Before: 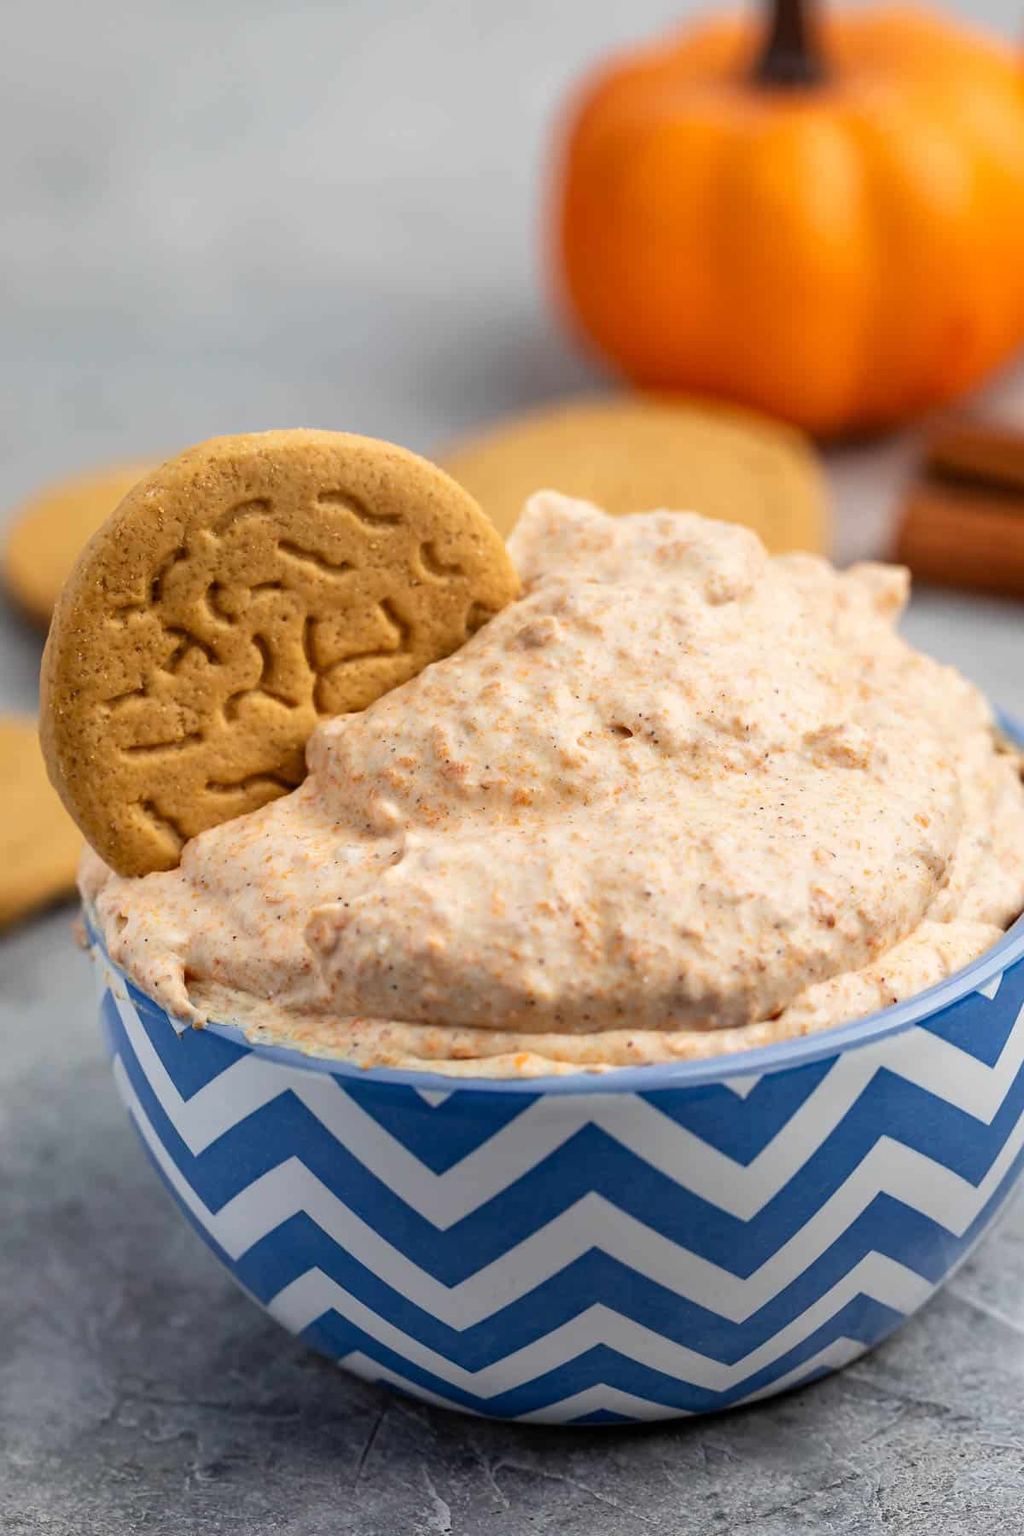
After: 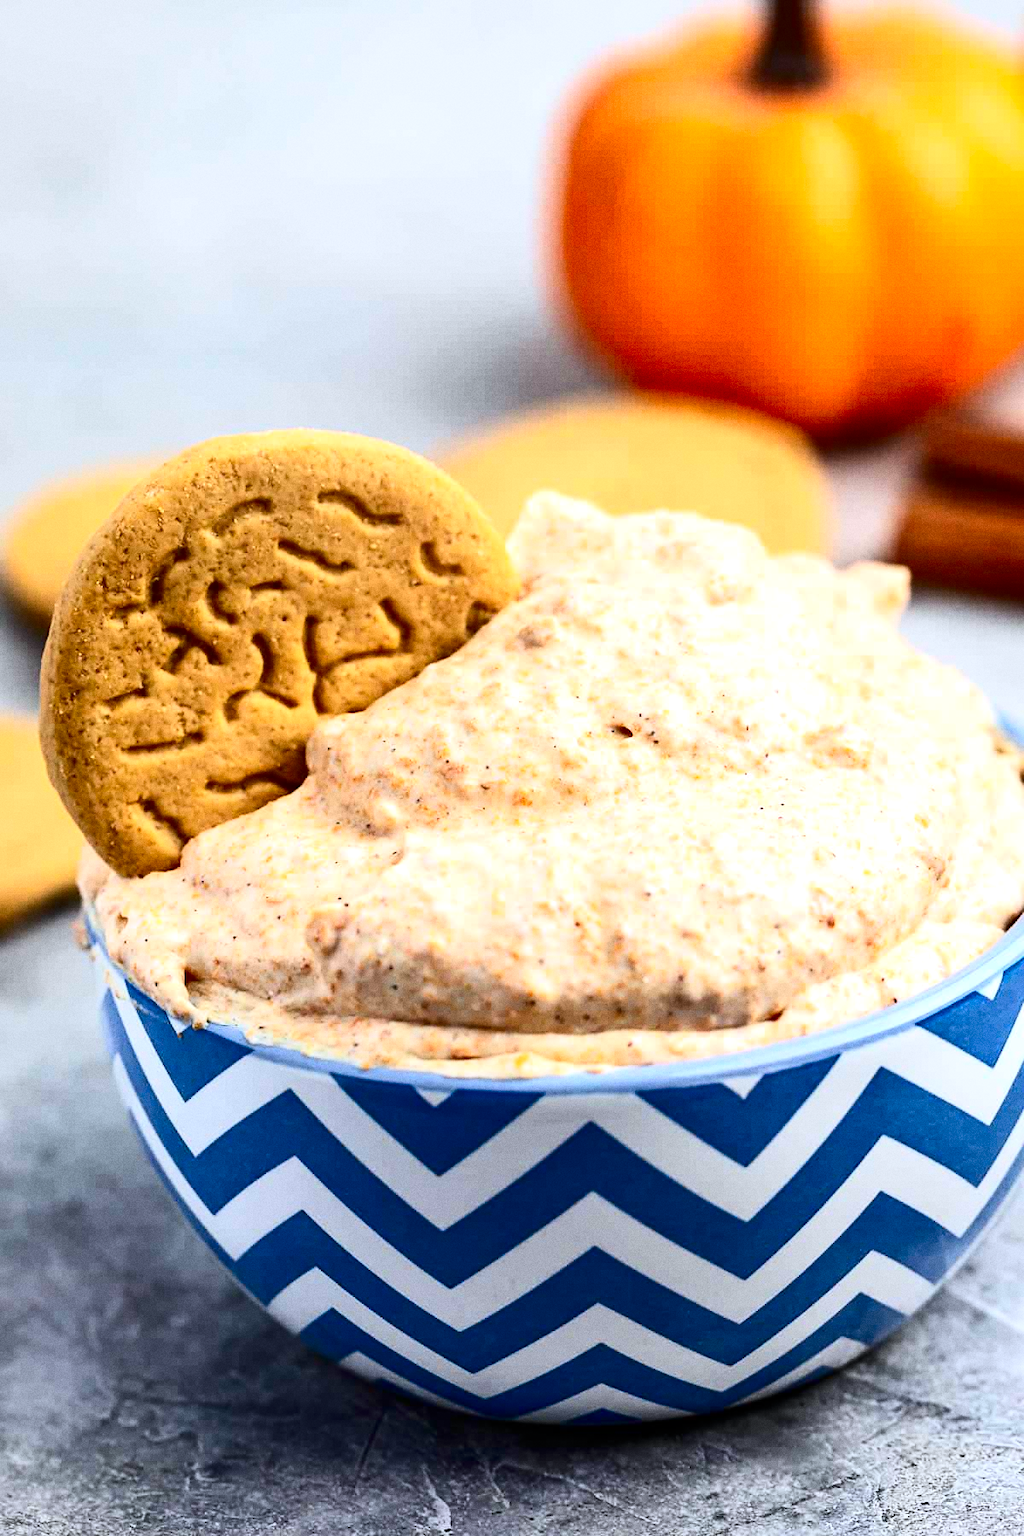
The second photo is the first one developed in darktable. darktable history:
white balance: red 0.967, blue 1.049
grain: coarseness 0.47 ISO
contrast brightness saturation: contrast 0.32, brightness -0.08, saturation 0.17
exposure: exposure 0.556 EV, compensate highlight preservation false
